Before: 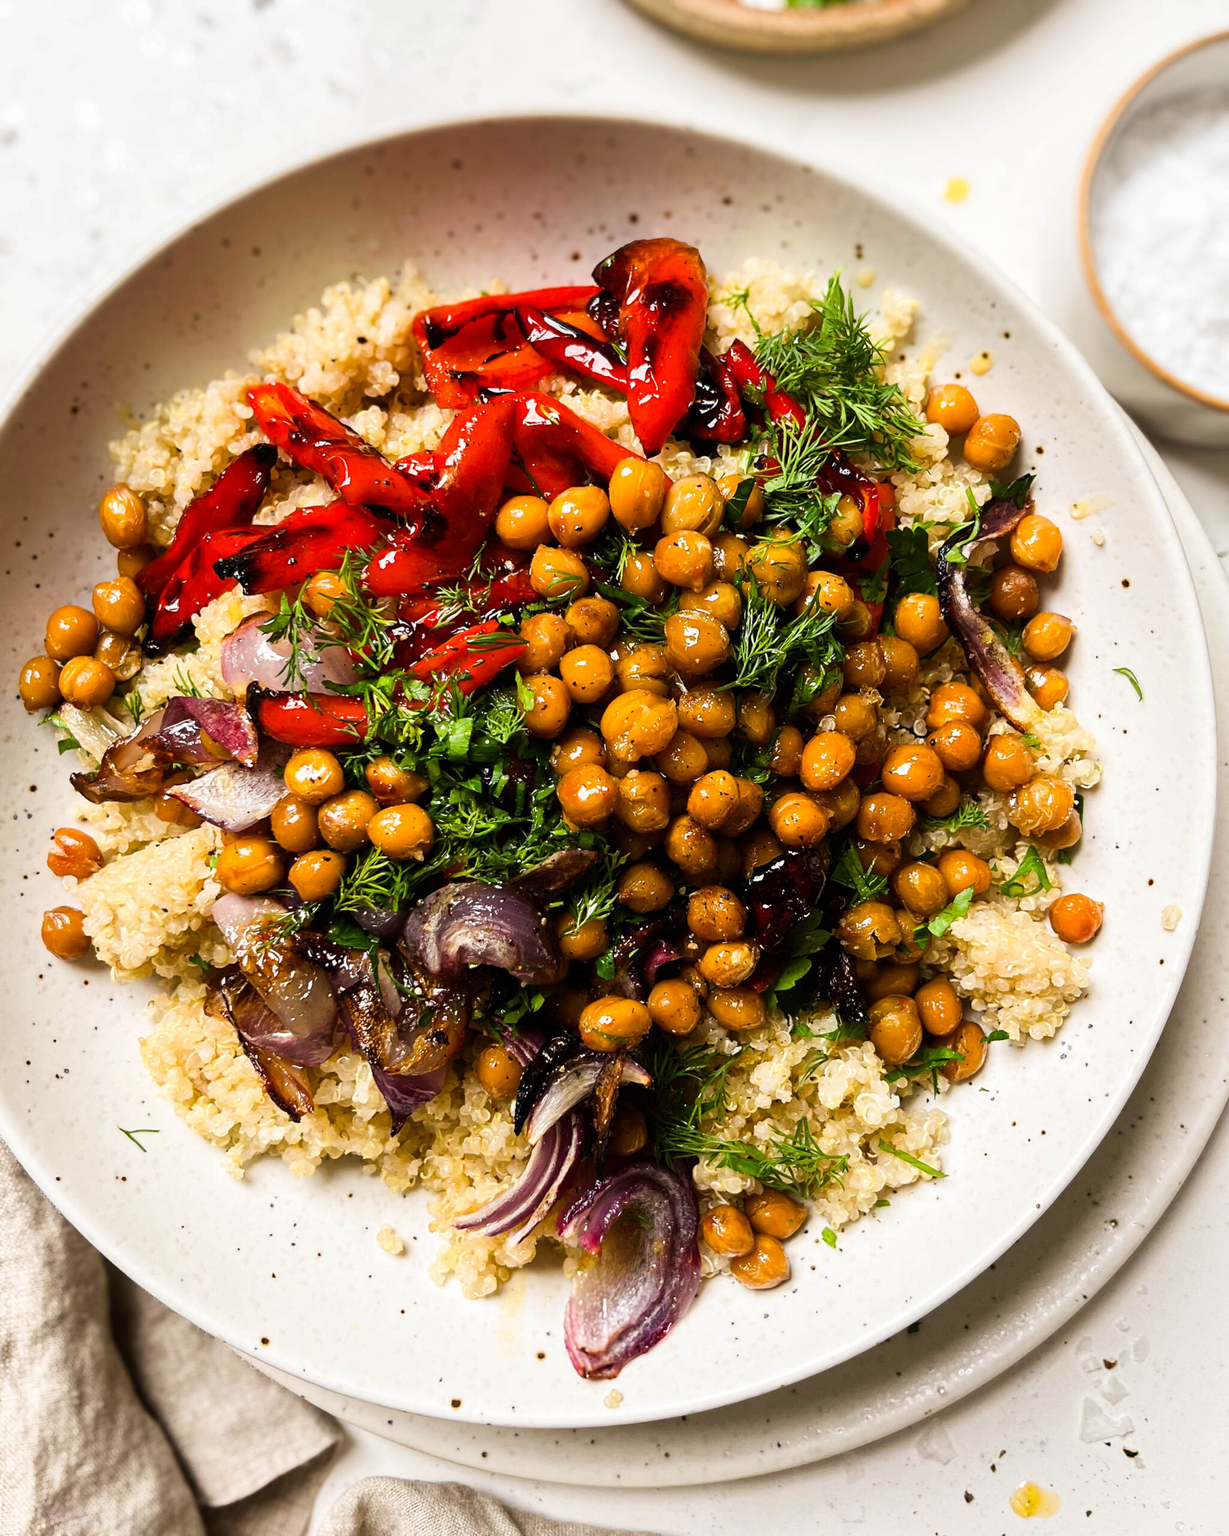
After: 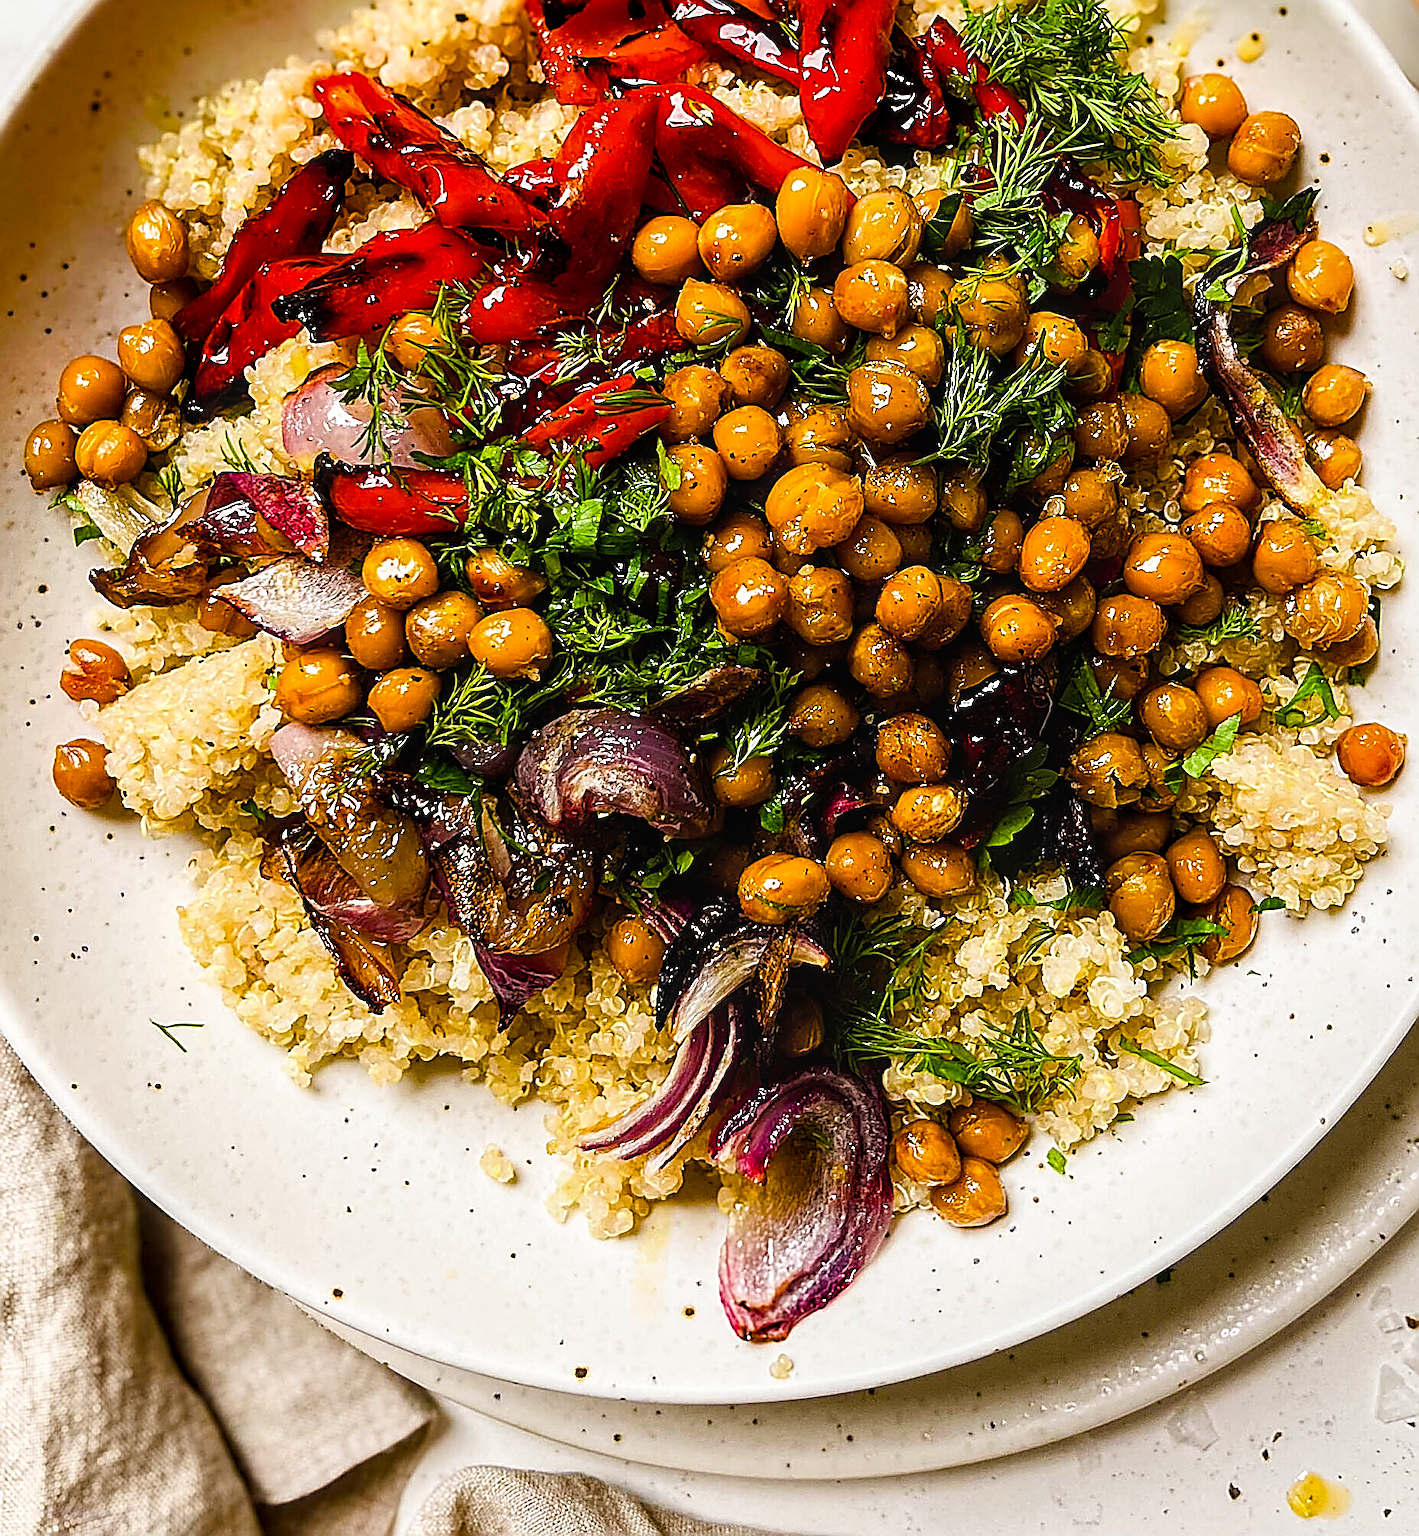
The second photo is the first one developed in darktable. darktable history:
color balance rgb: shadows lift › luminance -19.704%, perceptual saturation grading › global saturation 39.968%, perceptual saturation grading › highlights -25.791%, perceptual saturation grading › mid-tones 35.698%, perceptual saturation grading › shadows 35.913%
crop: top 21.25%, right 9.323%, bottom 0.24%
local contrast: on, module defaults
sharpen: amount 1.989
